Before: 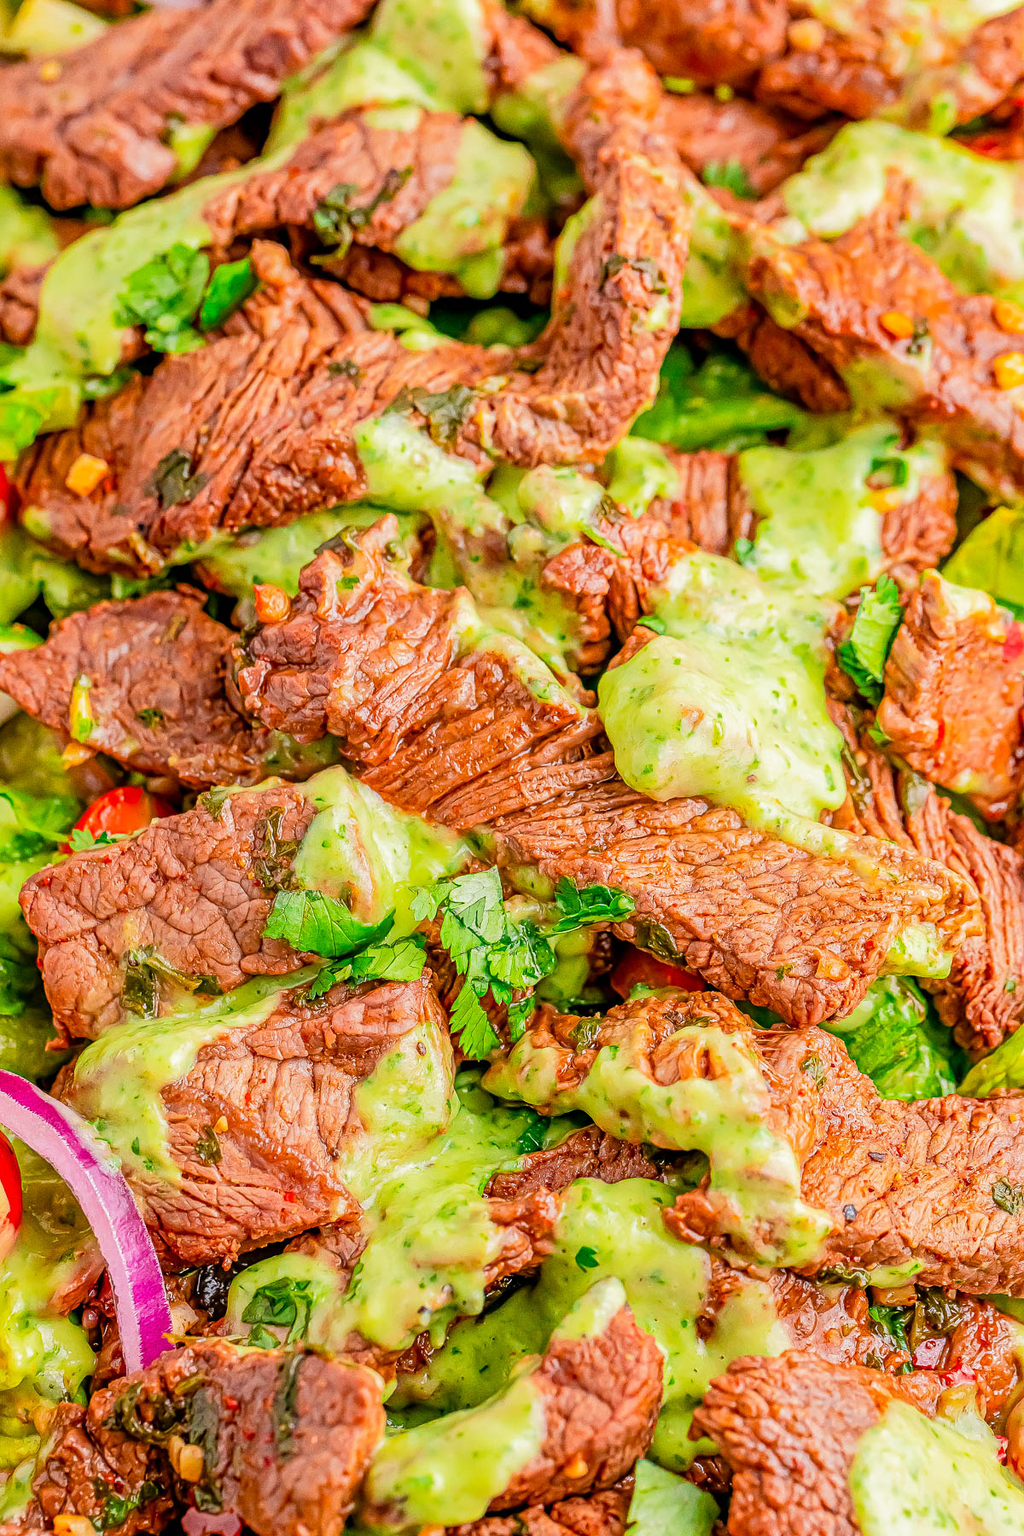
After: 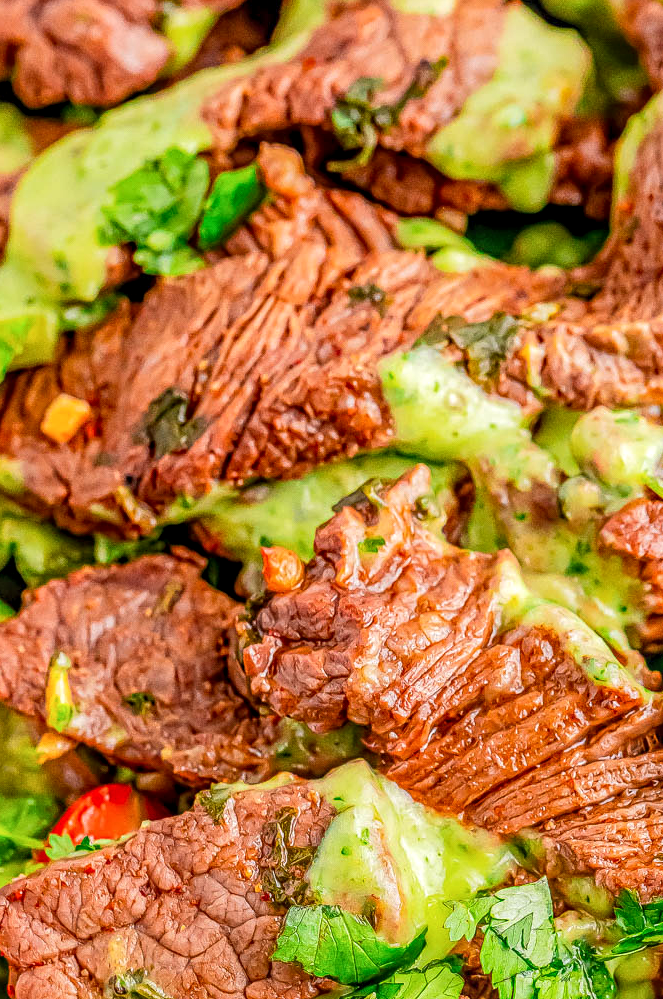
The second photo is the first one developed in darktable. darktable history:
local contrast: detail 130%
crop and rotate: left 3.031%, top 7.696%, right 41.652%, bottom 36.801%
shadows and highlights: shadows 62.64, white point adjustment 0.319, highlights -34.19, compress 83.62%
